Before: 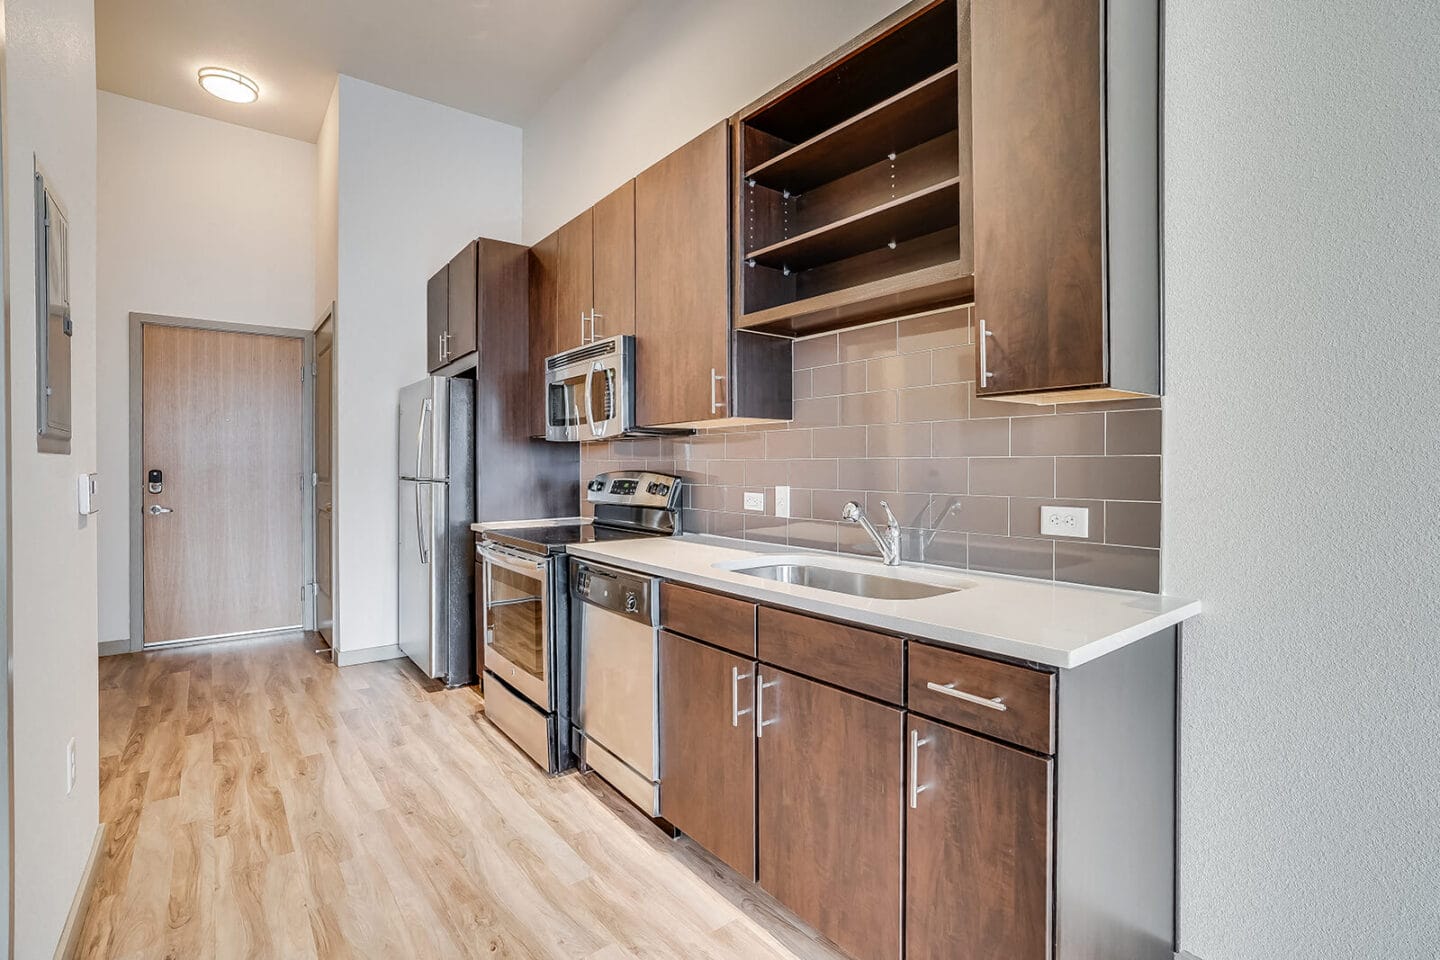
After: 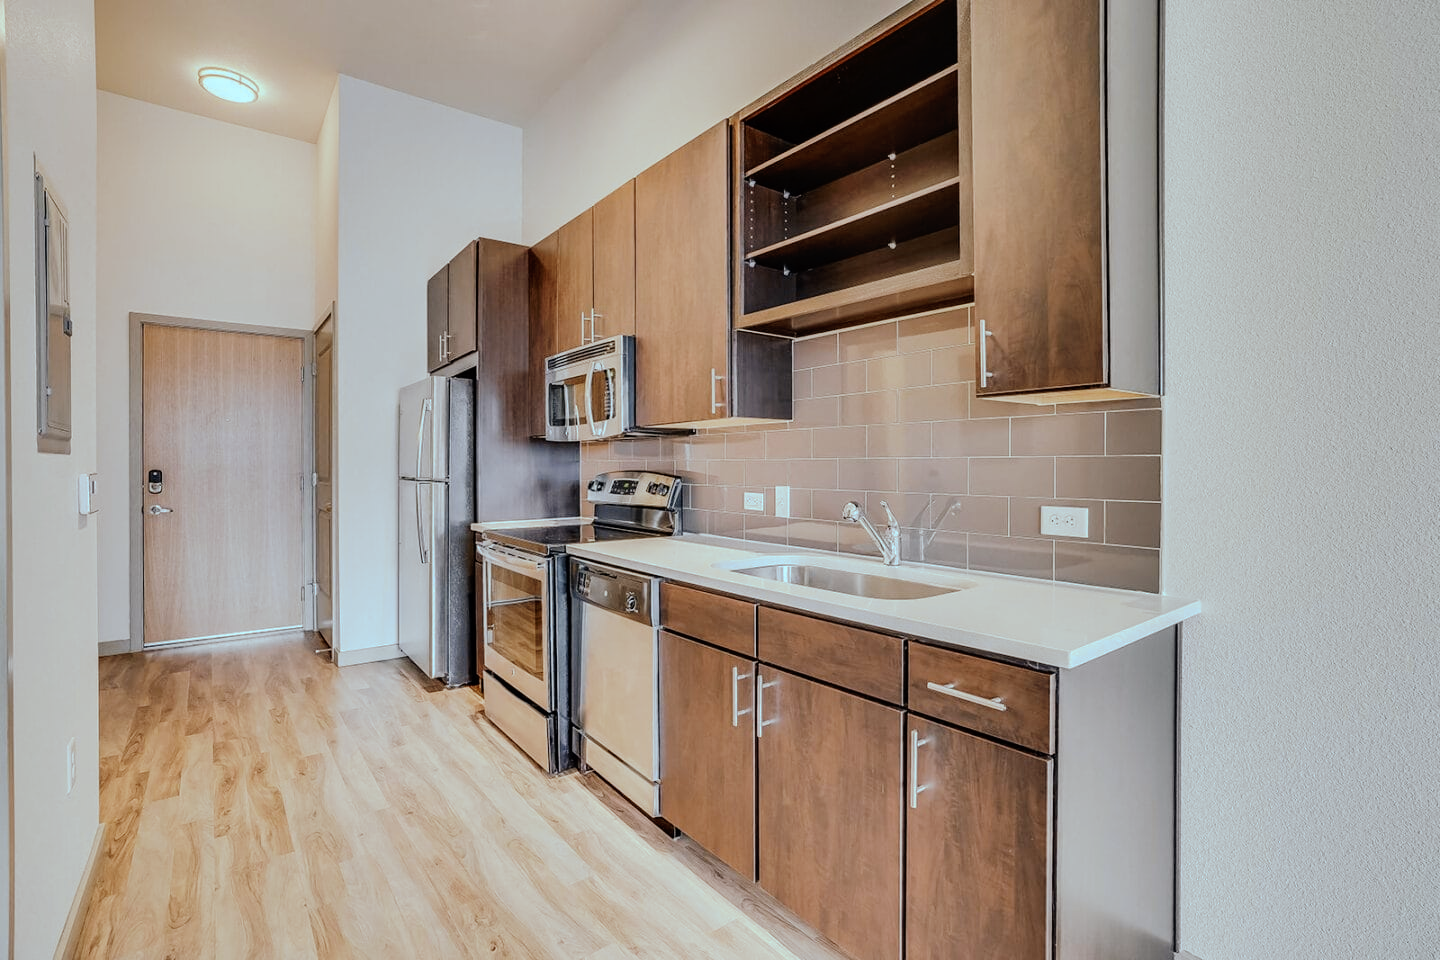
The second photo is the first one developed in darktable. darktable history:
tone curve: curves: ch0 [(0, 0) (0.003, 0.002) (0.011, 0.006) (0.025, 0.013) (0.044, 0.019) (0.069, 0.032) (0.1, 0.056) (0.136, 0.095) (0.177, 0.144) (0.224, 0.193) (0.277, 0.26) (0.335, 0.331) (0.399, 0.405) (0.468, 0.479) (0.543, 0.552) (0.623, 0.624) (0.709, 0.699) (0.801, 0.772) (0.898, 0.856) (1, 1)], preserve colors none
color look up table: target L [88.7, 87.28, 74.74, 83.95, 60.57, 65.6, 62.31, 61.47, 52.9, 34.59, 31.26, 202.46, 70.83, 75.49, 64.4, 68.34, 63.14, 60.28, 56.97, 47.93, 39, 49.62, 50.5, 47.51, 38.01, 34.52, 33.9, 21.1, 24.19, 93.72, 84.7, 73.03, 71.42, 64.92, 60.99, 61.91, 56.61, 51.28, 48.58, 41.73, 30.82, 32.34, 13.07, 6.064, 87.56, 74.55, 74.82, 54.85, 50.34], target a [-12.96, -30.98, -15.26, -10.74, -56.74, -17.28, -3.438, -42.74, 4.405, -28.1, -20.78, 0, -1.645, 18.75, 22.78, 18.65, 9.46, 29.95, 38.44, 58.5, 51.54, 58.64, 65.69, 61.64, 6.845, 34.43, 44.1, 9.184, 36.11, -8.099, 12.27, 24.33, 29.42, 27.74, 4.075, 11.76, 73.31, 49.72, 58.6, 10.97, 32.11, 38.61, 23.8, 13.94, -24.77, -45.6, -13.91, -12.88, -31.81], target b [37.75, 18.15, 57.15, 4.191, 45.6, 52.79, 21.1, 30.18, 48.79, 32.3, 4.125, -0.002, 54.76, 26.74, 49.46, 8.258, 53.32, 34.85, 55.93, -18.86, 36.78, 35.5, -2.963, 50.02, 4.095, 38.06, 4.603, 23.45, 25.71, -14.98, -30.69, -8.823, -40.44, -46.61, -46.99, -73.13, -41.82, -16.91, -90.39, -70.42, -28.36, -92.52, -43.73, -11.19, -8.194, -11.18, -47.32, -18.89, -3.443], num patches 49
